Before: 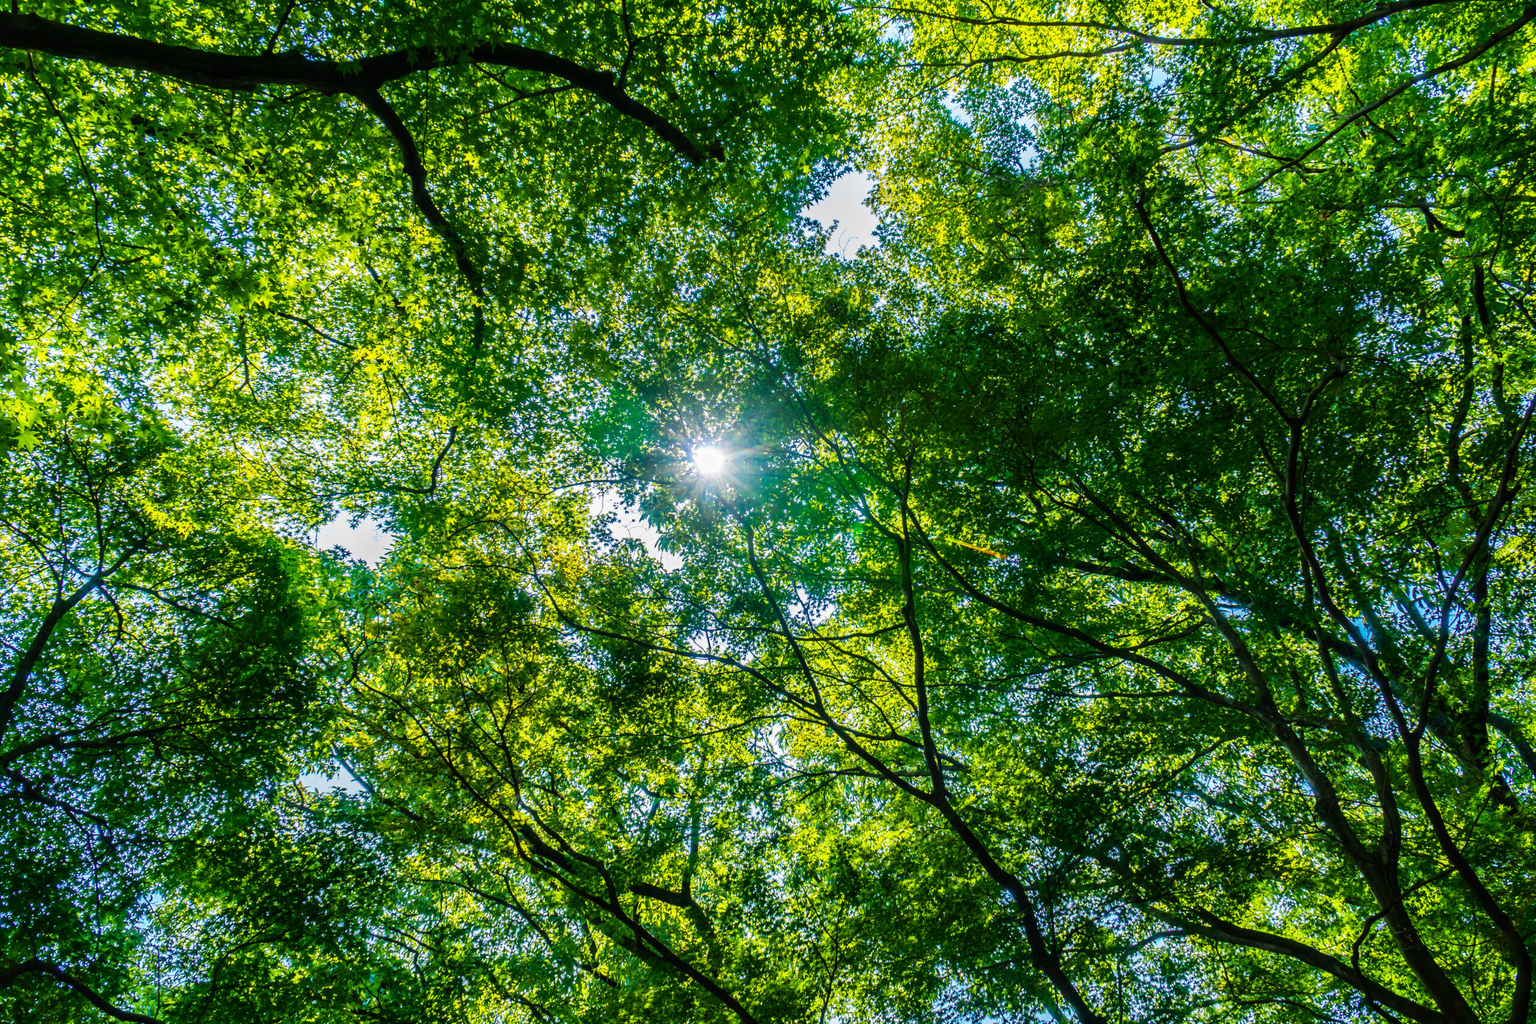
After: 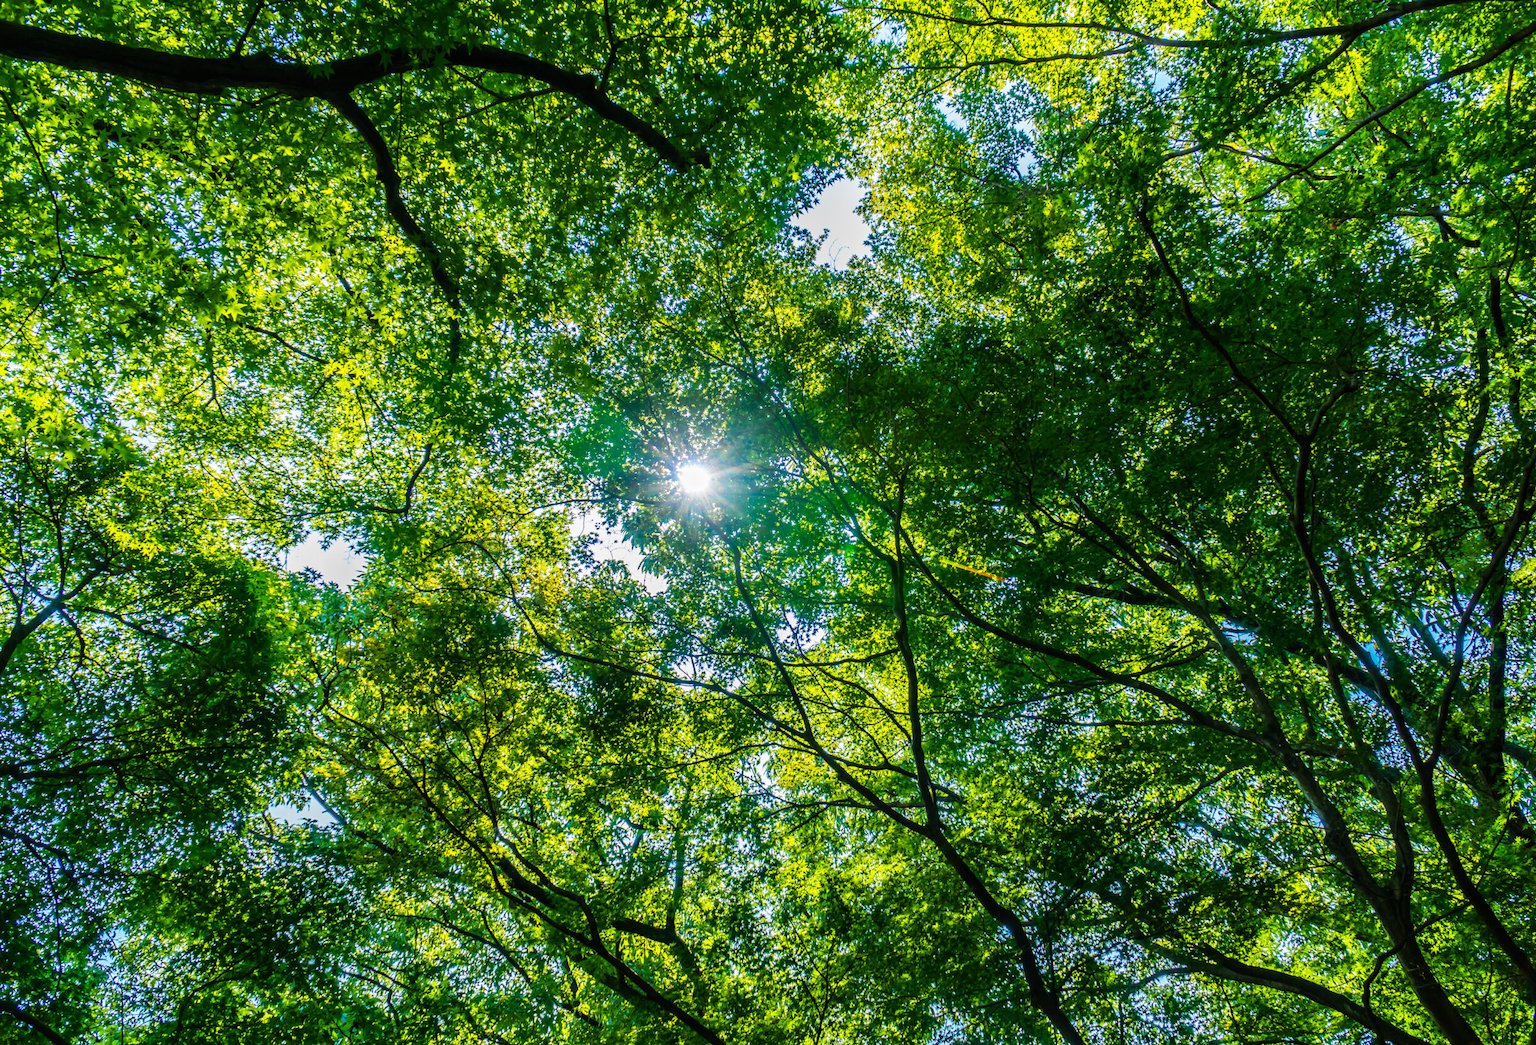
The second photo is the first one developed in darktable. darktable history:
crop and rotate: left 2.729%, right 1.087%, bottom 1.845%
